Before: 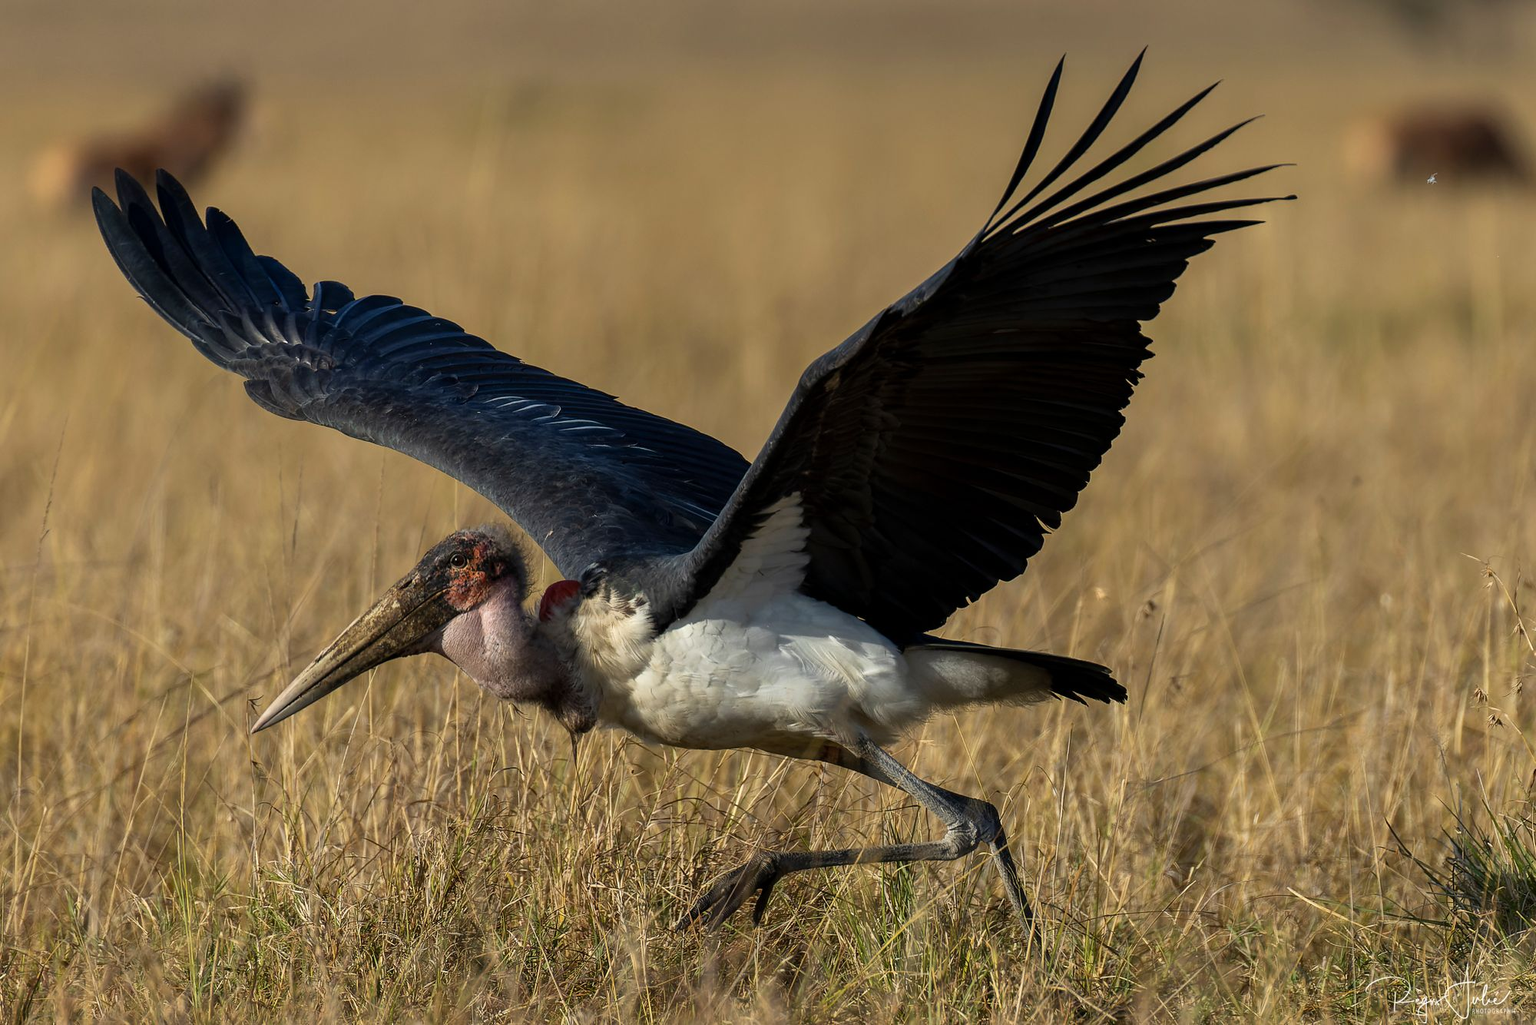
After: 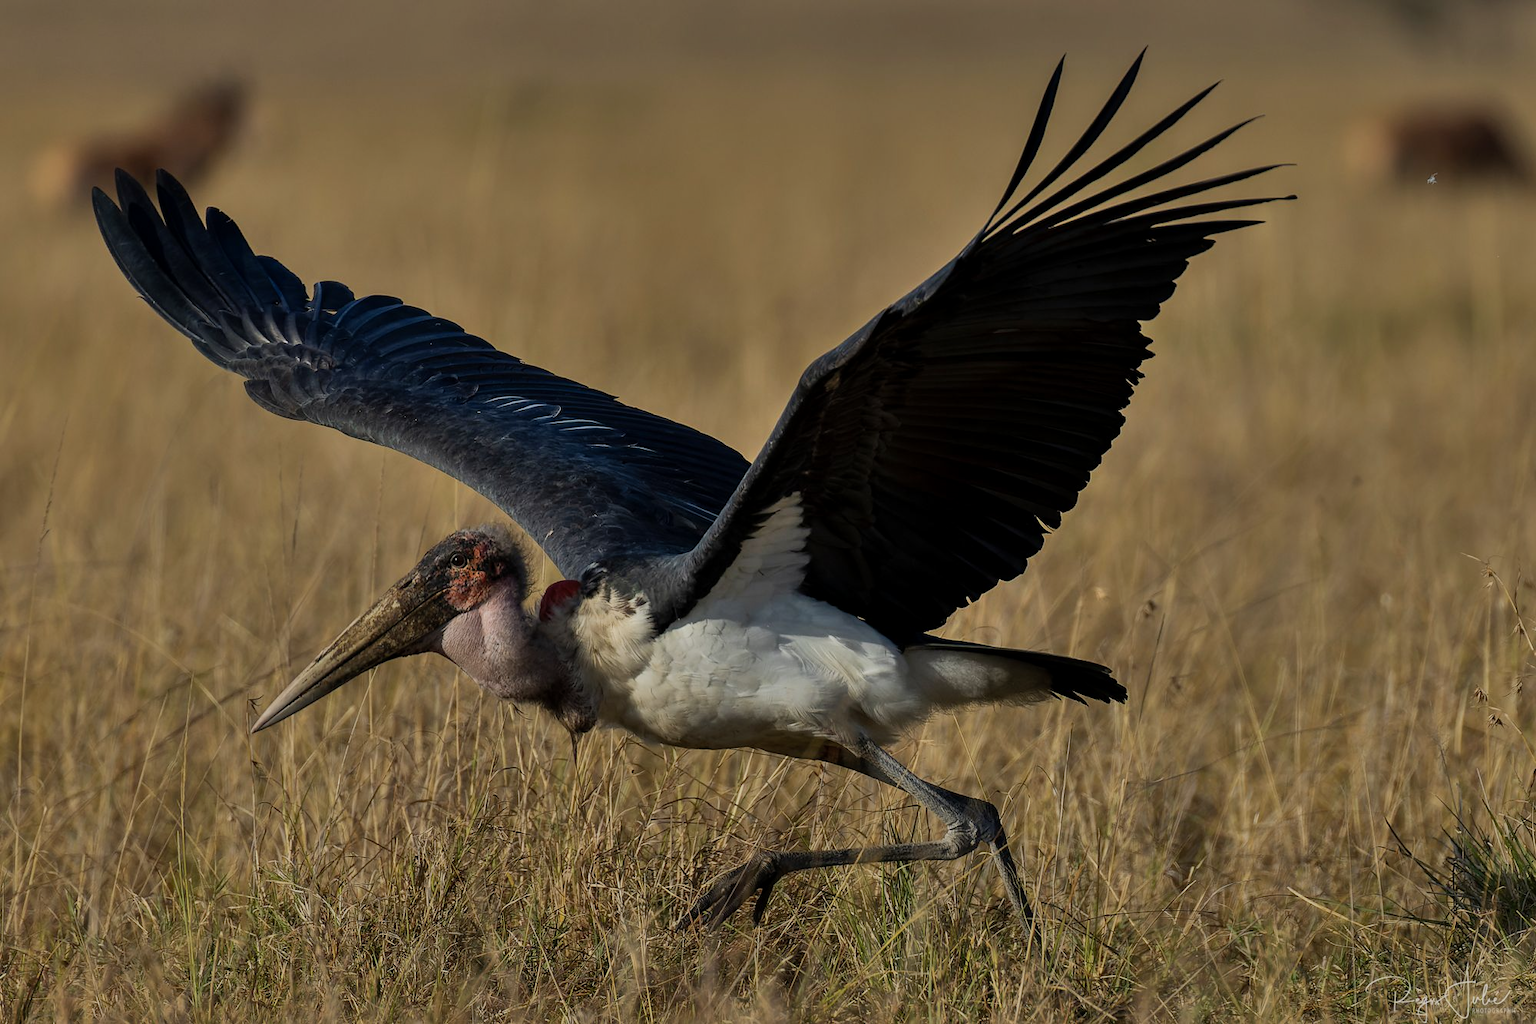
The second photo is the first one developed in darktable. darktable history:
exposure: black level correction 0, exposure -0.766 EV, compensate highlight preservation false
shadows and highlights: soften with gaussian
